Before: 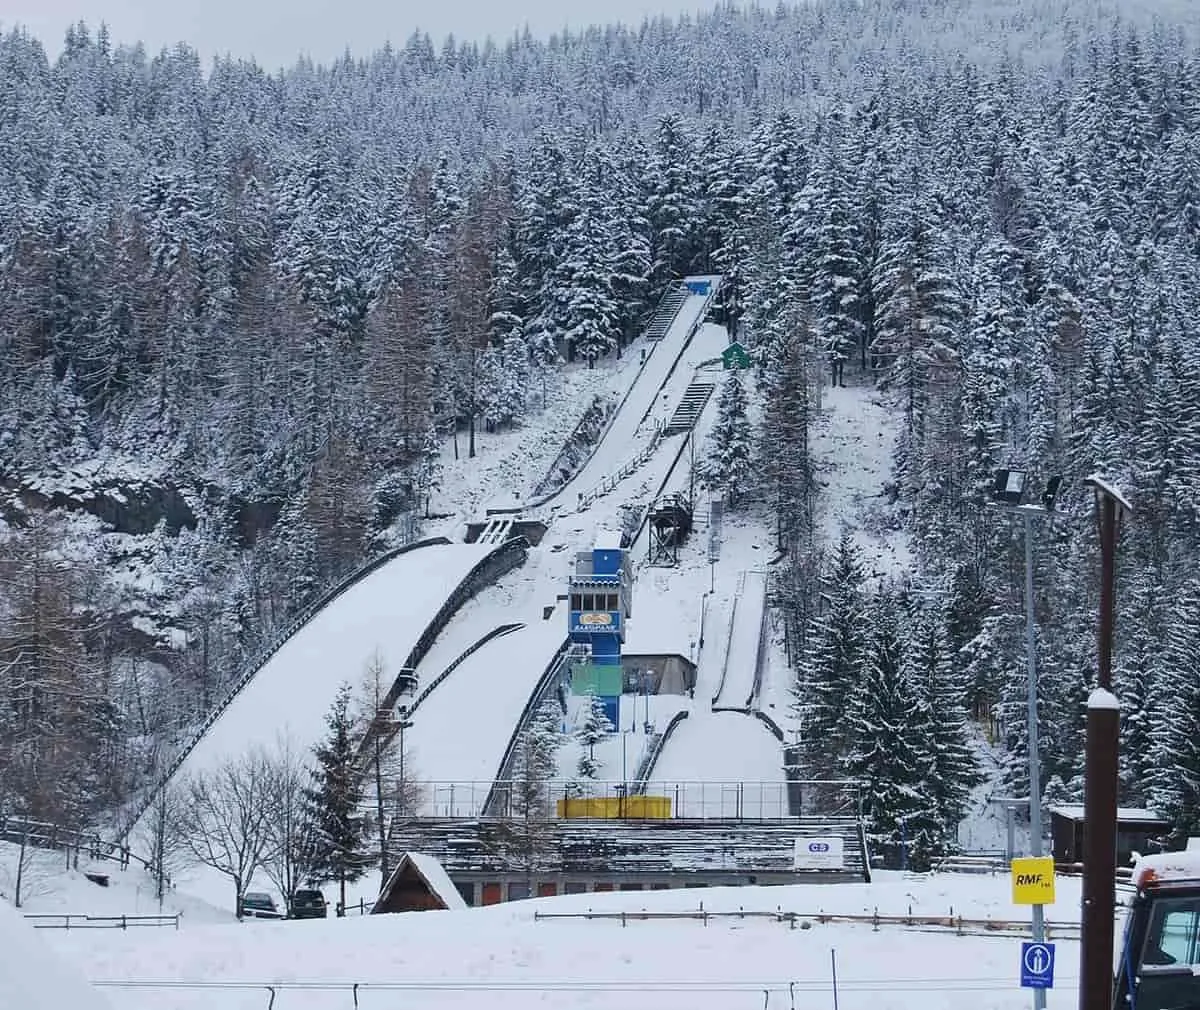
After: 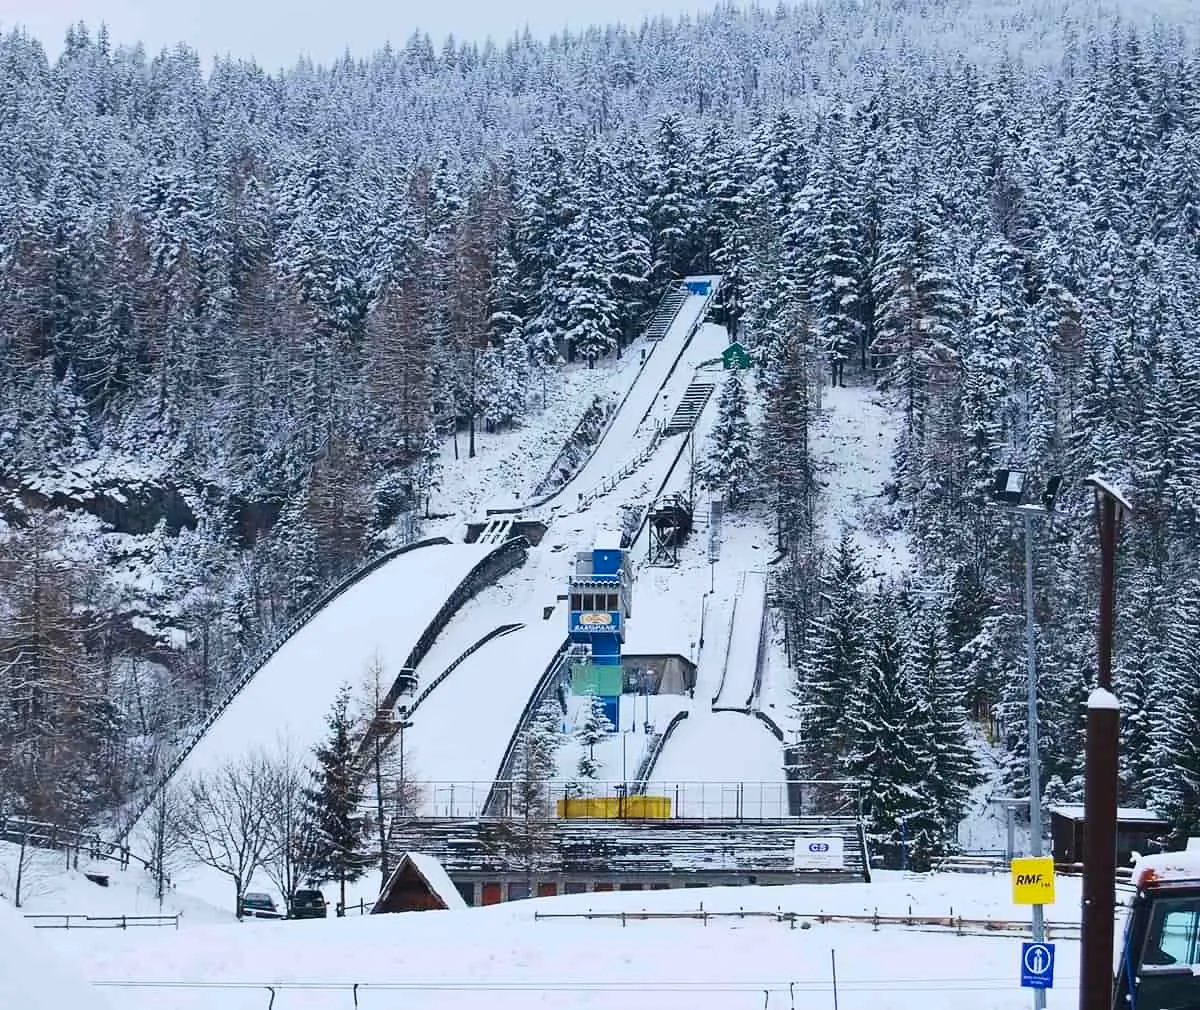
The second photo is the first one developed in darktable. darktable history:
exposure: exposure -0.116 EV, compensate exposure bias true, compensate highlight preservation false
contrast brightness saturation: contrast 0.23, brightness 0.1, saturation 0.29
